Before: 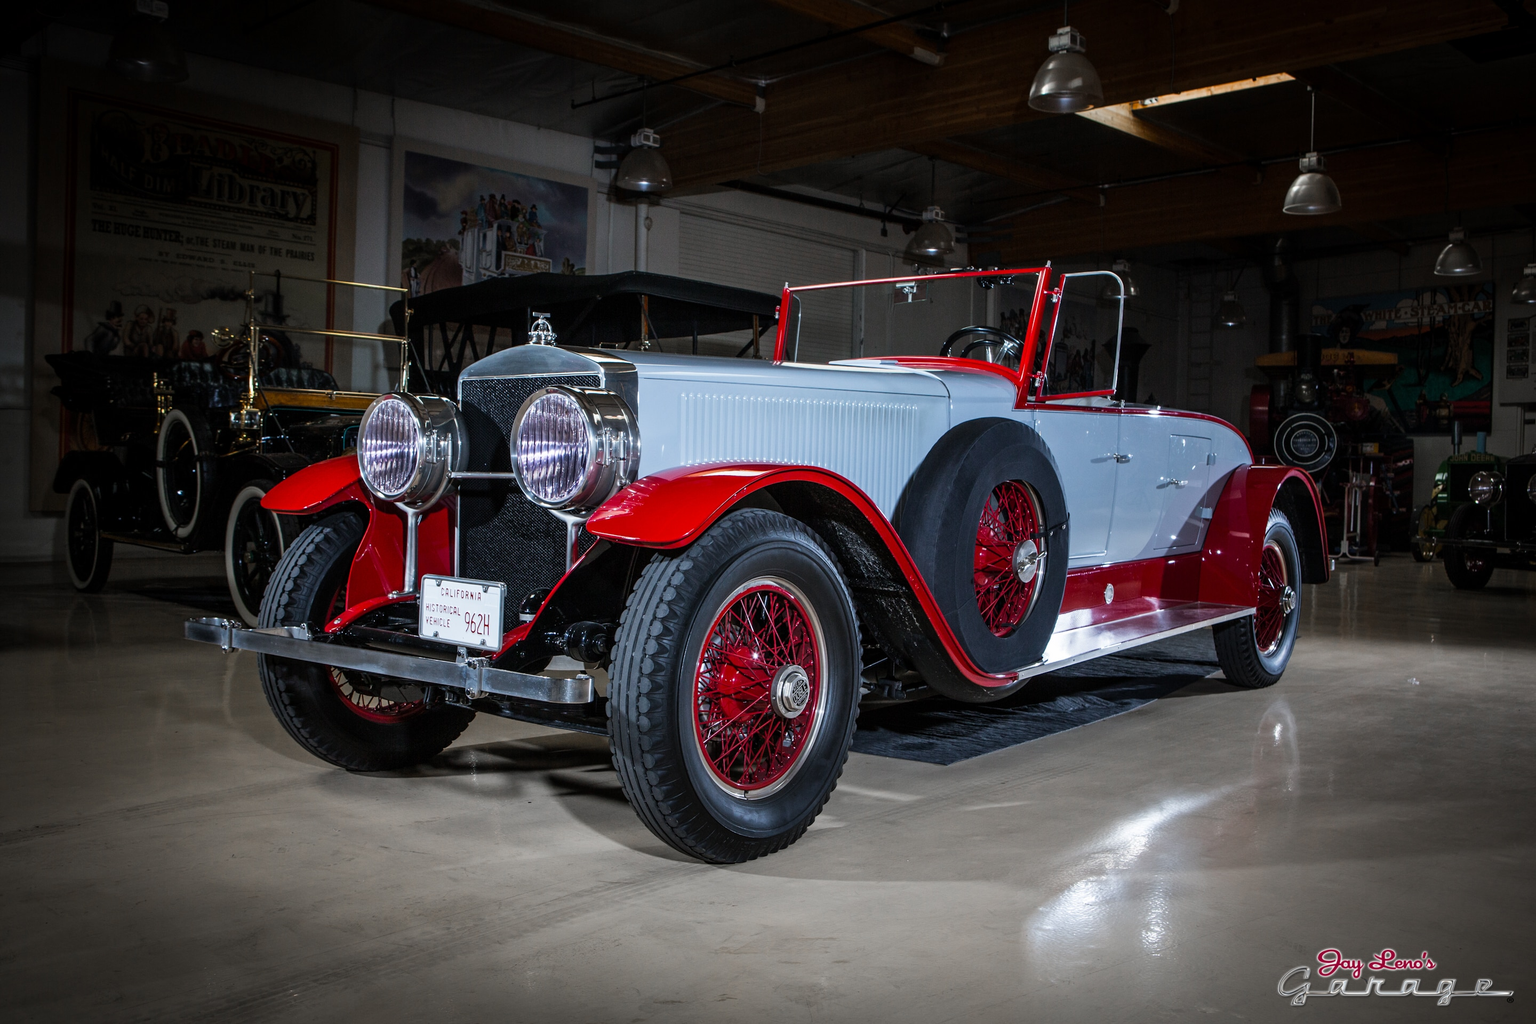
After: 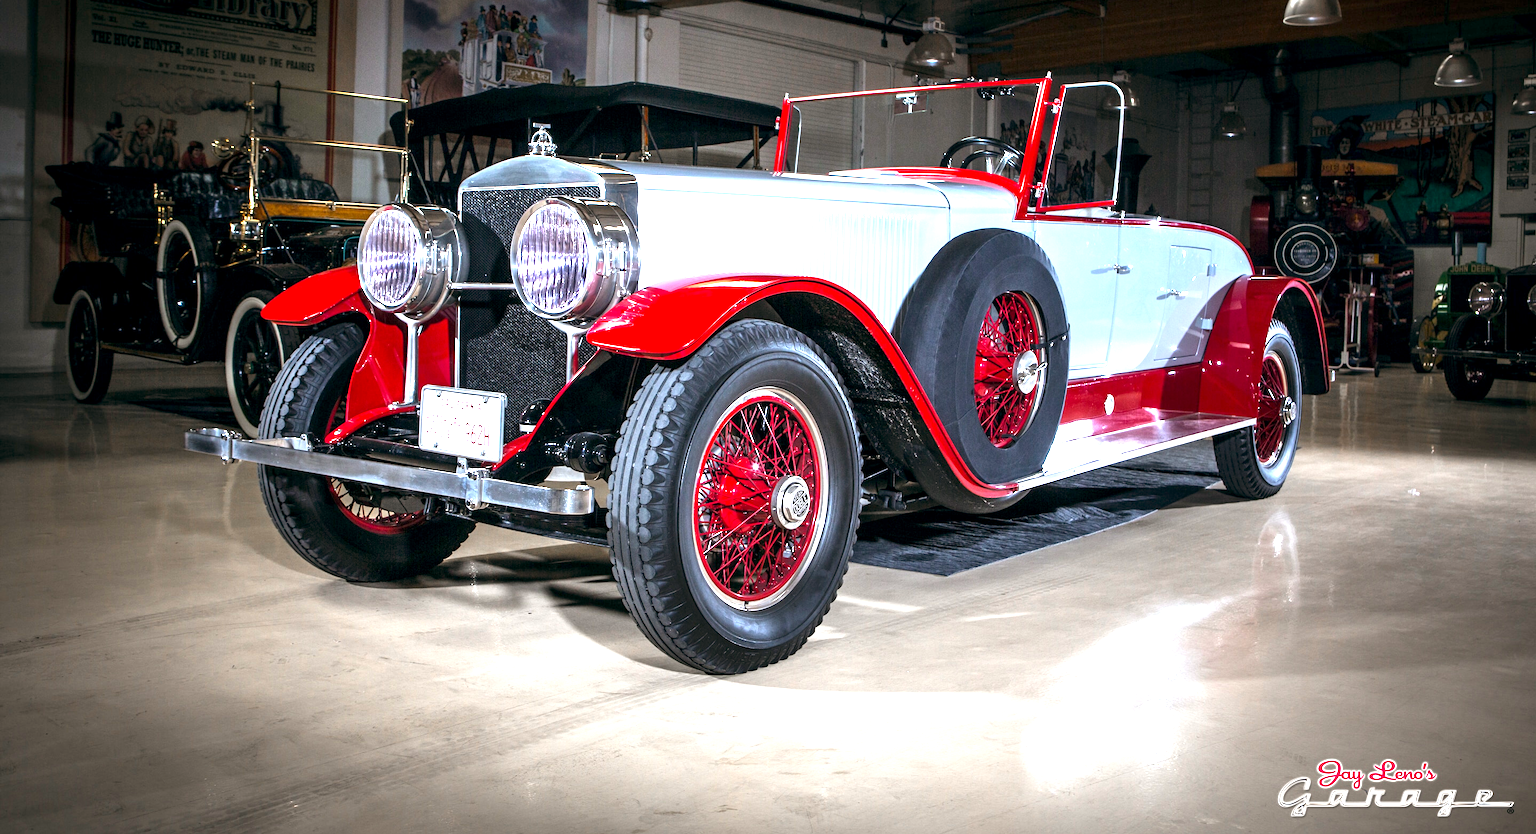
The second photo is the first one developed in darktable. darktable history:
crop and rotate: top 18.507%
exposure: black level correction 0.001, exposure 1.822 EV, compensate exposure bias true, compensate highlight preservation false
color balance: lift [1, 0.998, 1.001, 1.002], gamma [1, 1.02, 1, 0.98], gain [1, 1.02, 1.003, 0.98]
